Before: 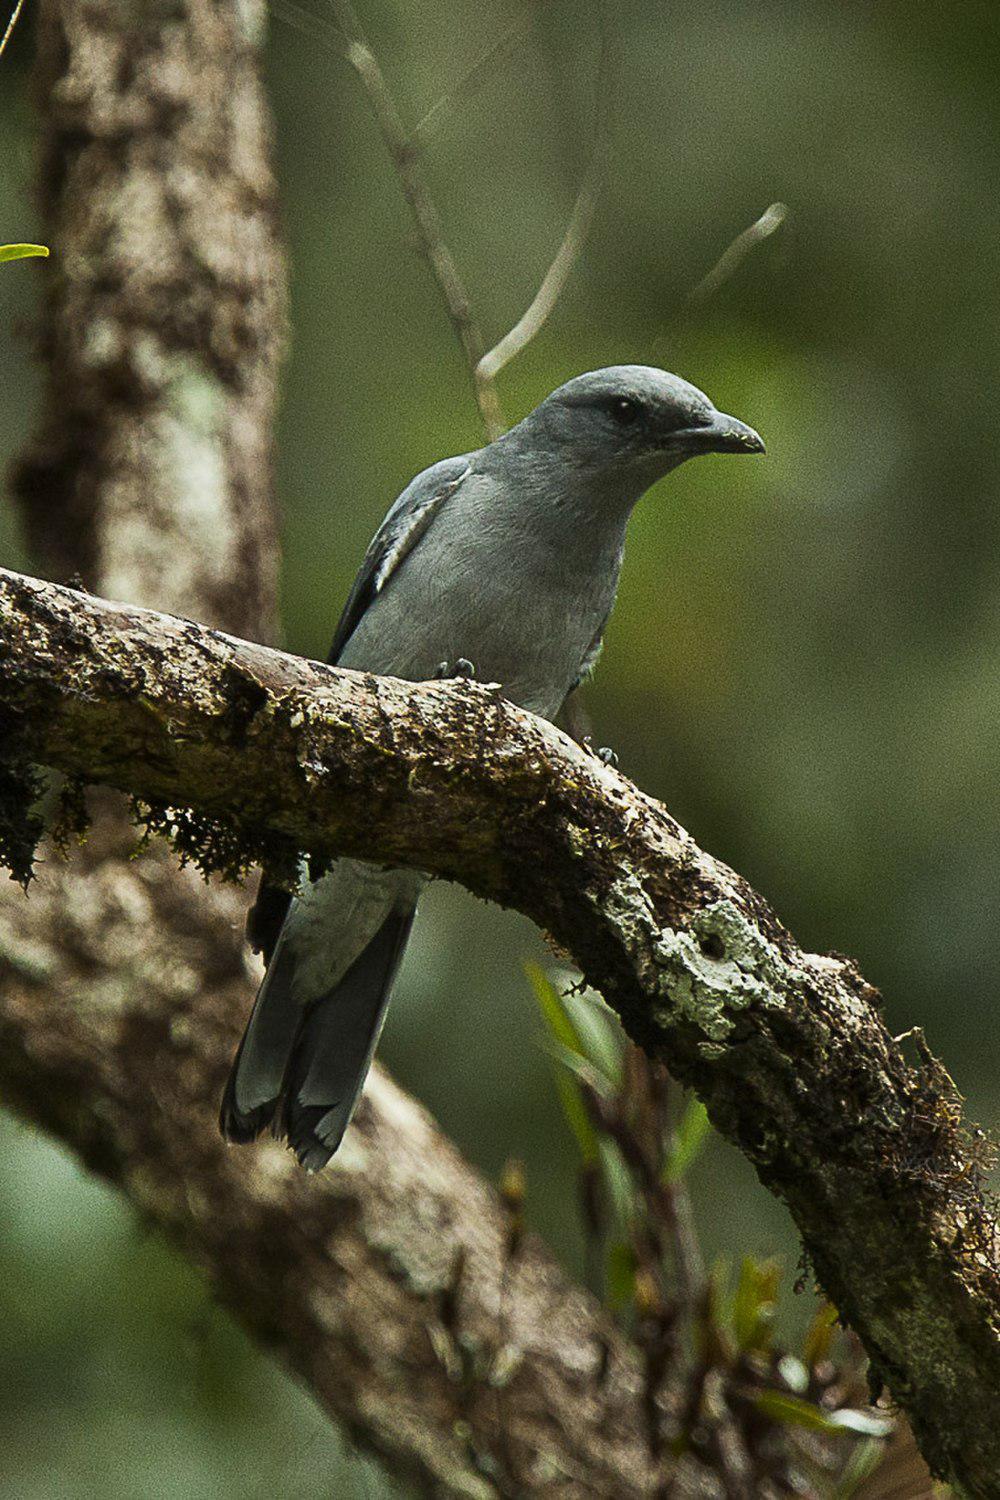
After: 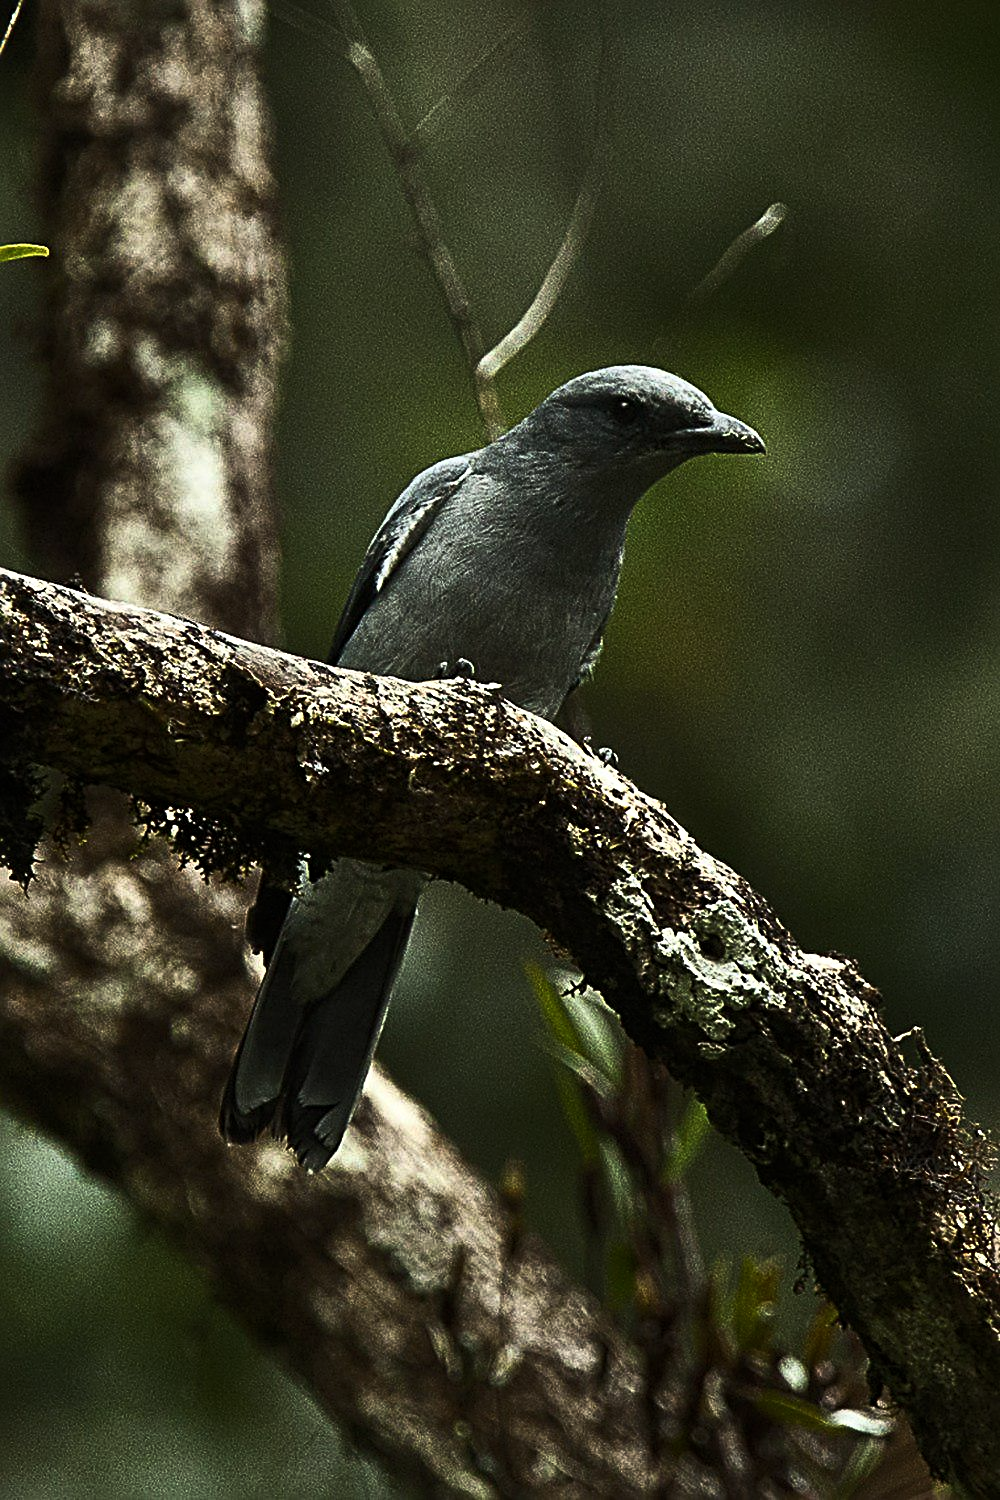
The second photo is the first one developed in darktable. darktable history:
sharpen: radius 3.119
tone curve: curves: ch0 [(0, 0) (0.56, 0.467) (0.846, 0.934) (1, 1)]
